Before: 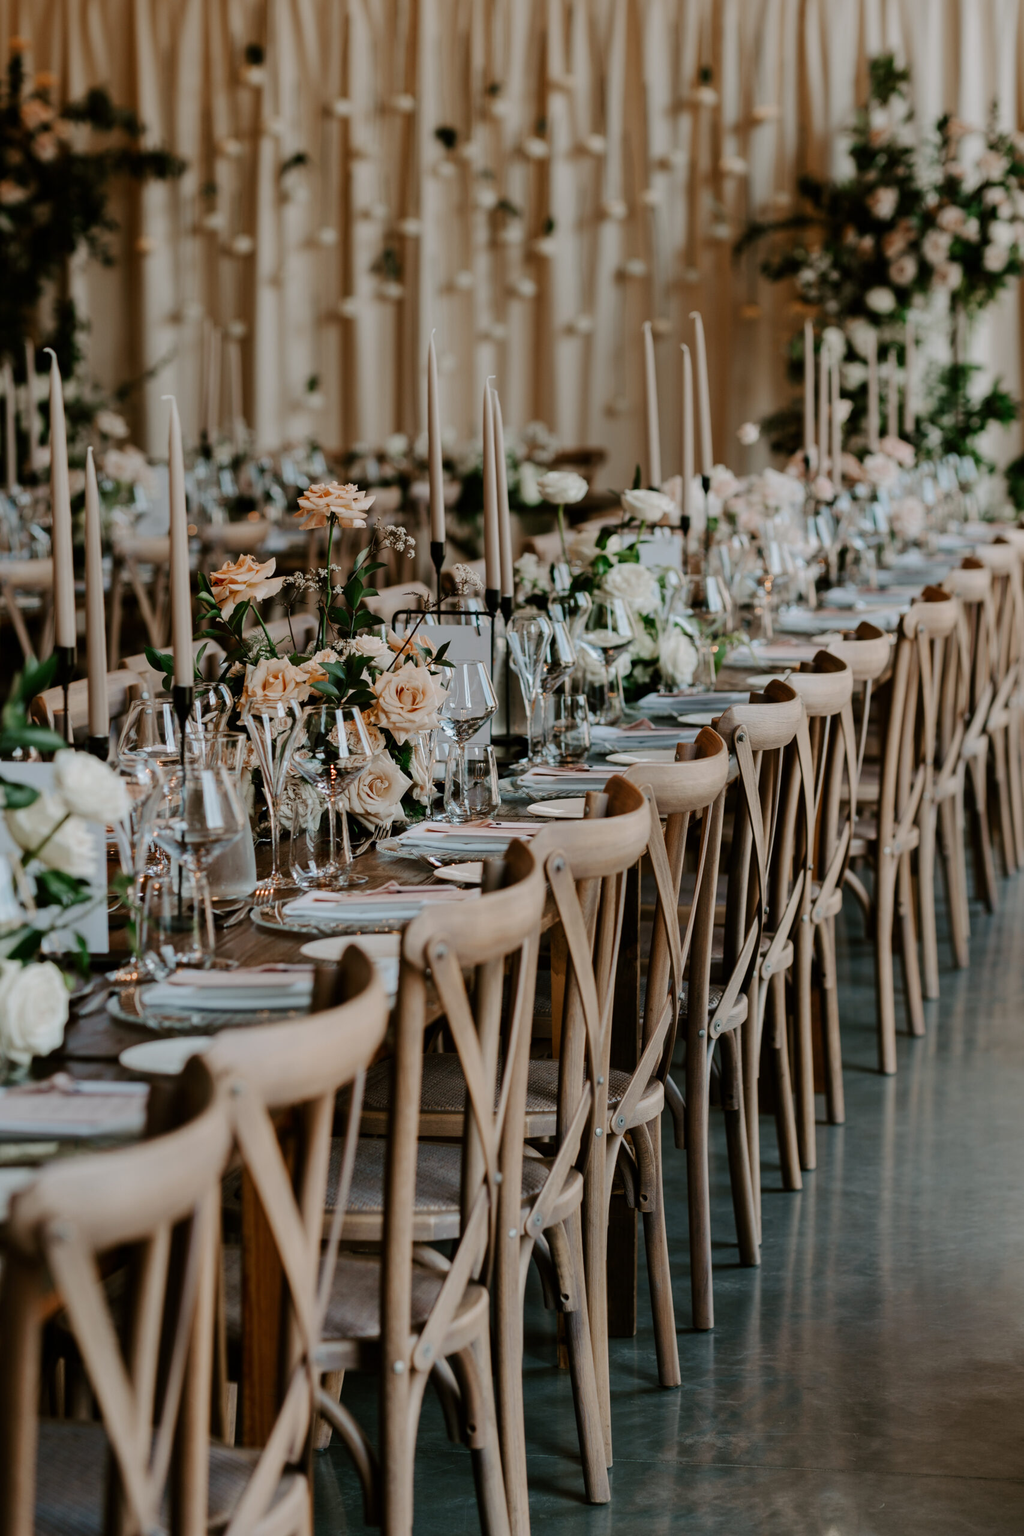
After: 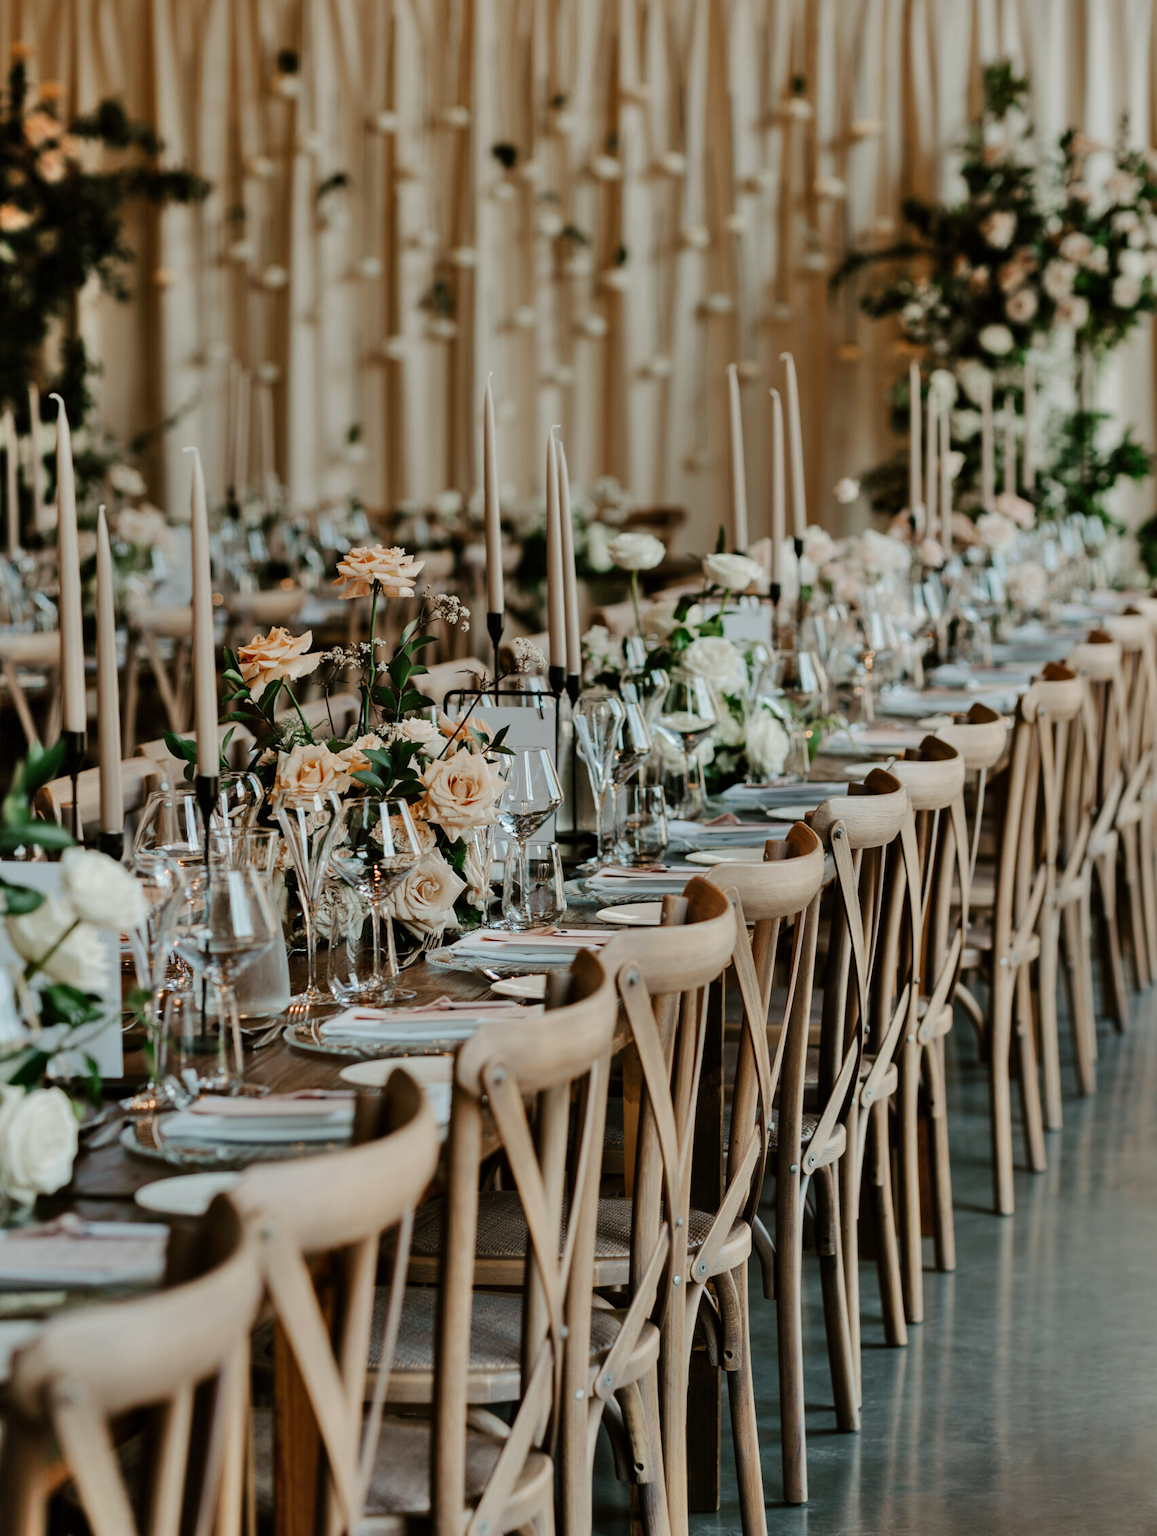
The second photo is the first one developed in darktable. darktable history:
shadows and highlights: shadows 58.28, highlights -60.38, soften with gaussian
color correction: highlights a* -2.59, highlights b* 2.49
exposure: exposure 0.172 EV, compensate exposure bias true, compensate highlight preservation false
crop and rotate: top 0%, bottom 11.556%
tone equalizer: mask exposure compensation -0.506 EV
